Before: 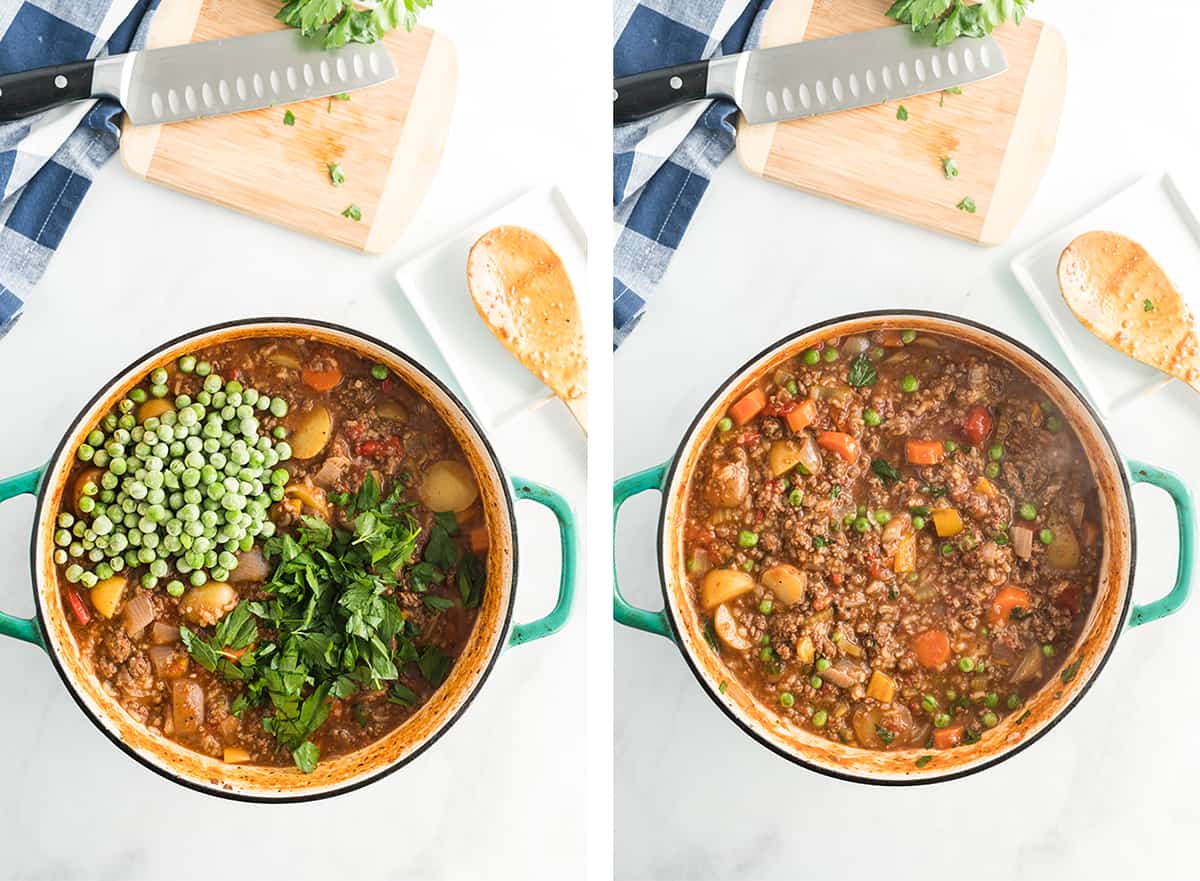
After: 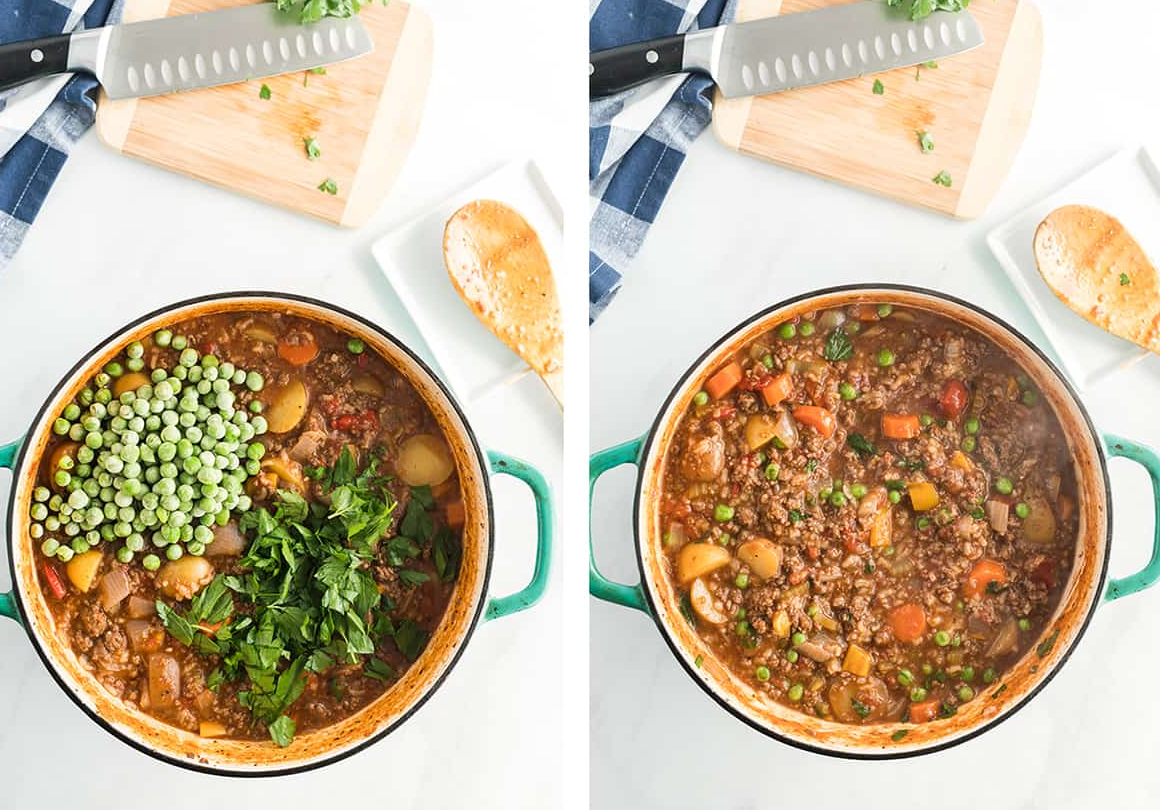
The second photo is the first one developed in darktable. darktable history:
crop: left 2.042%, top 3.051%, right 1.213%, bottom 4.92%
